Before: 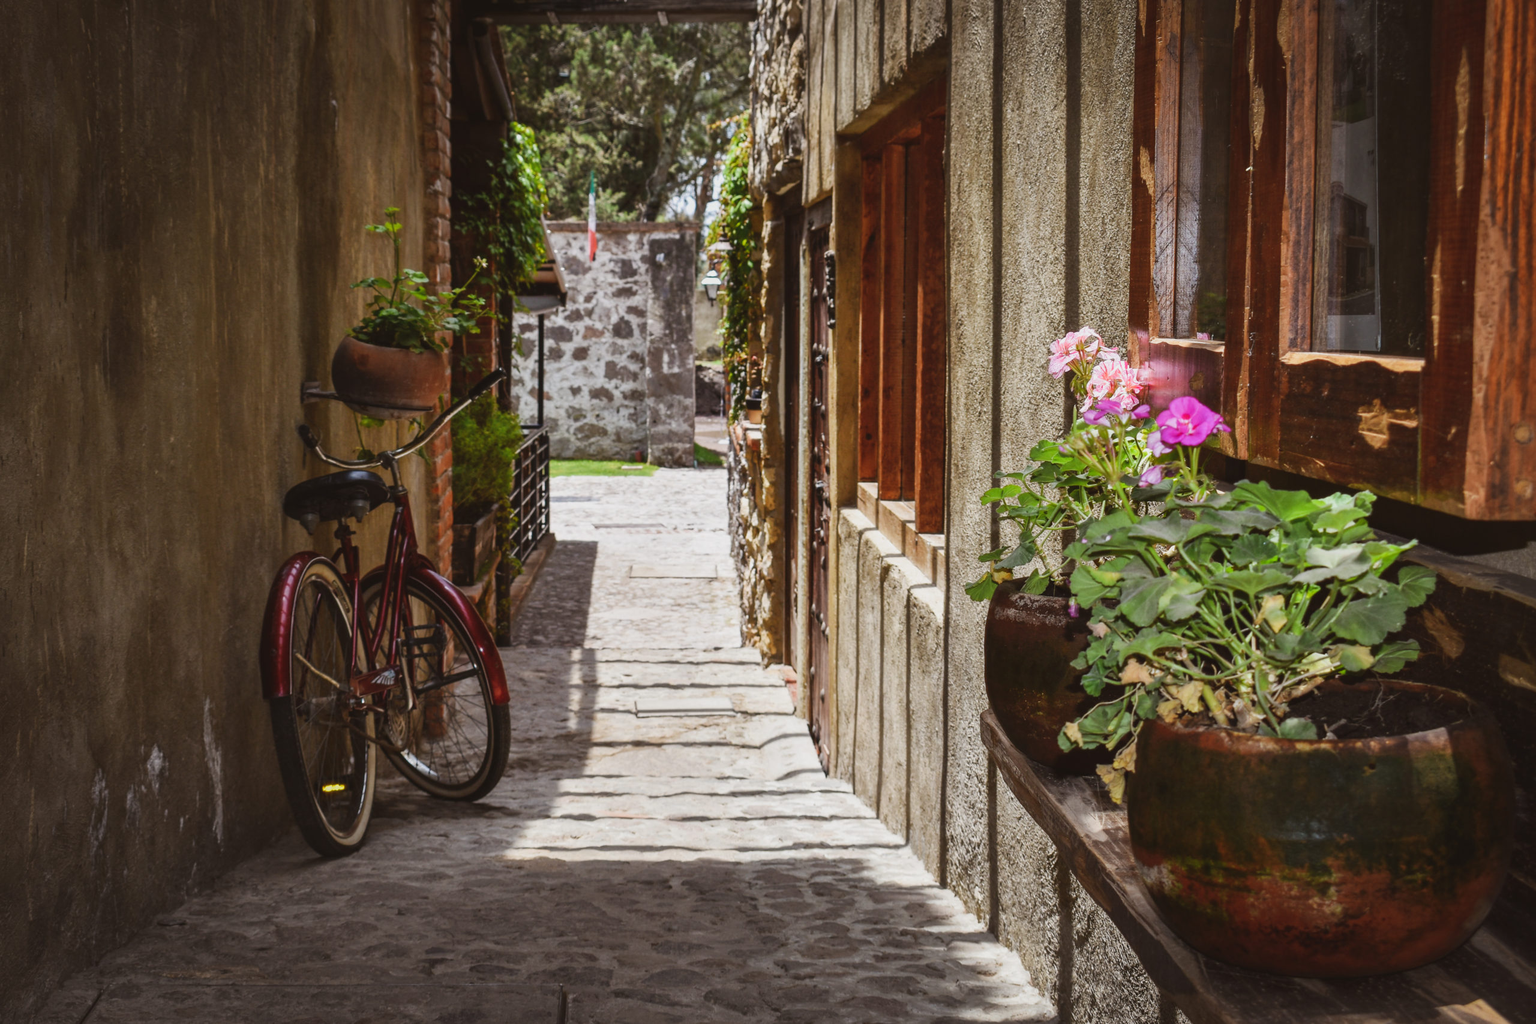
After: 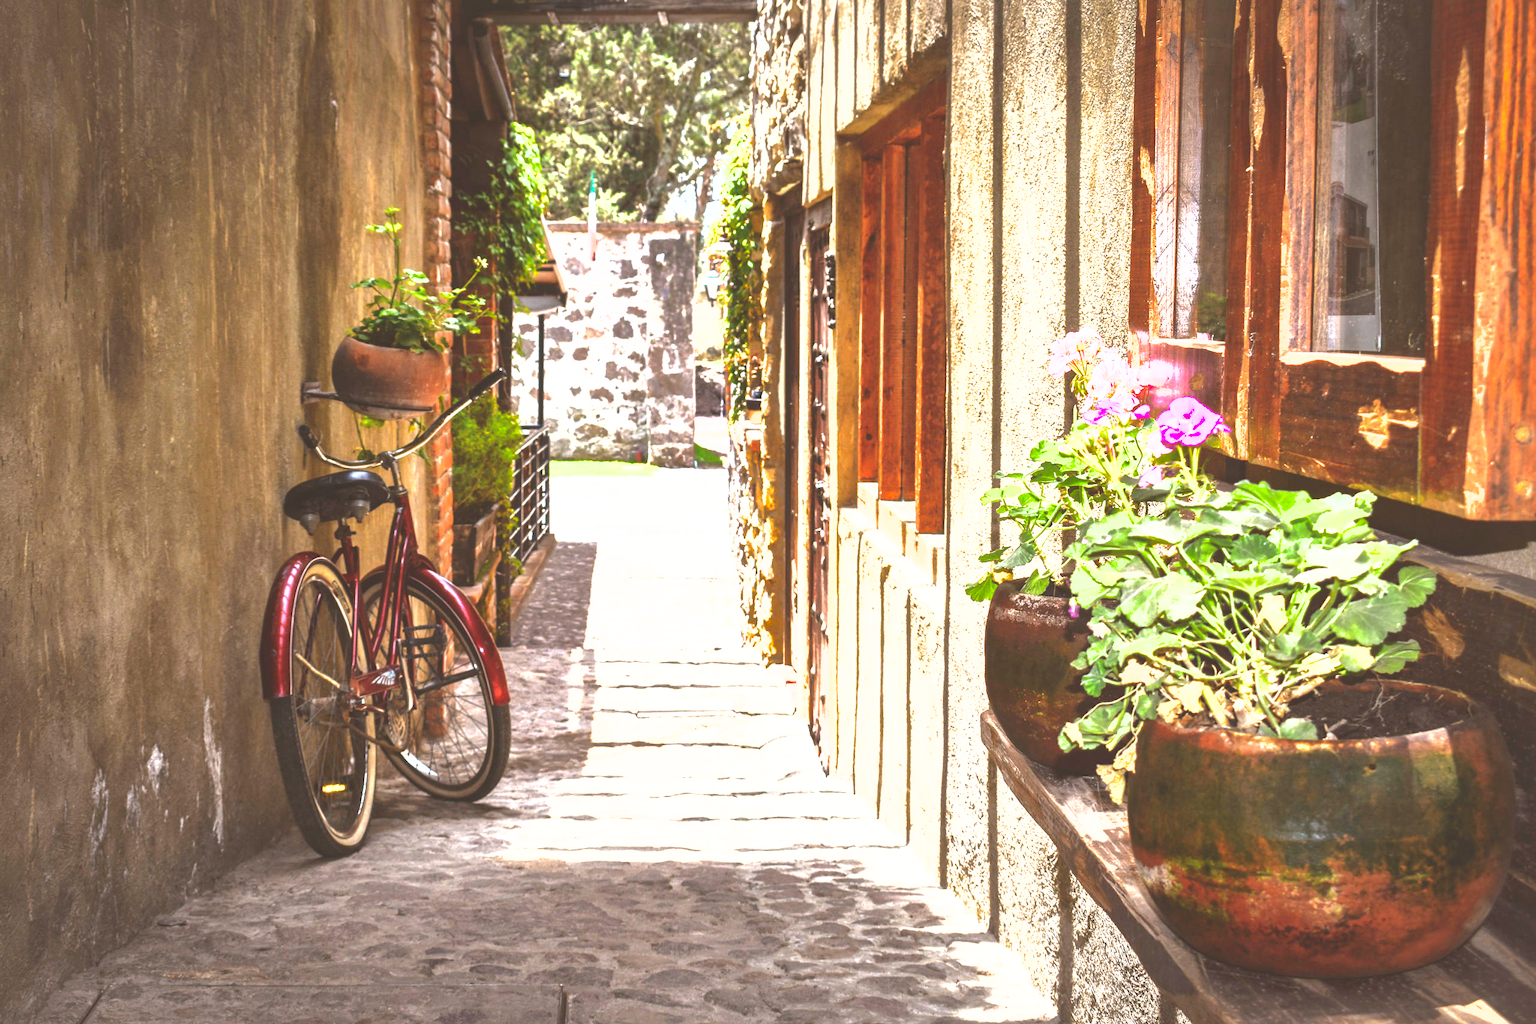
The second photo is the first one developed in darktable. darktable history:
white balance: emerald 1
exposure: exposure 2.25 EV, compensate highlight preservation false
shadows and highlights: on, module defaults
